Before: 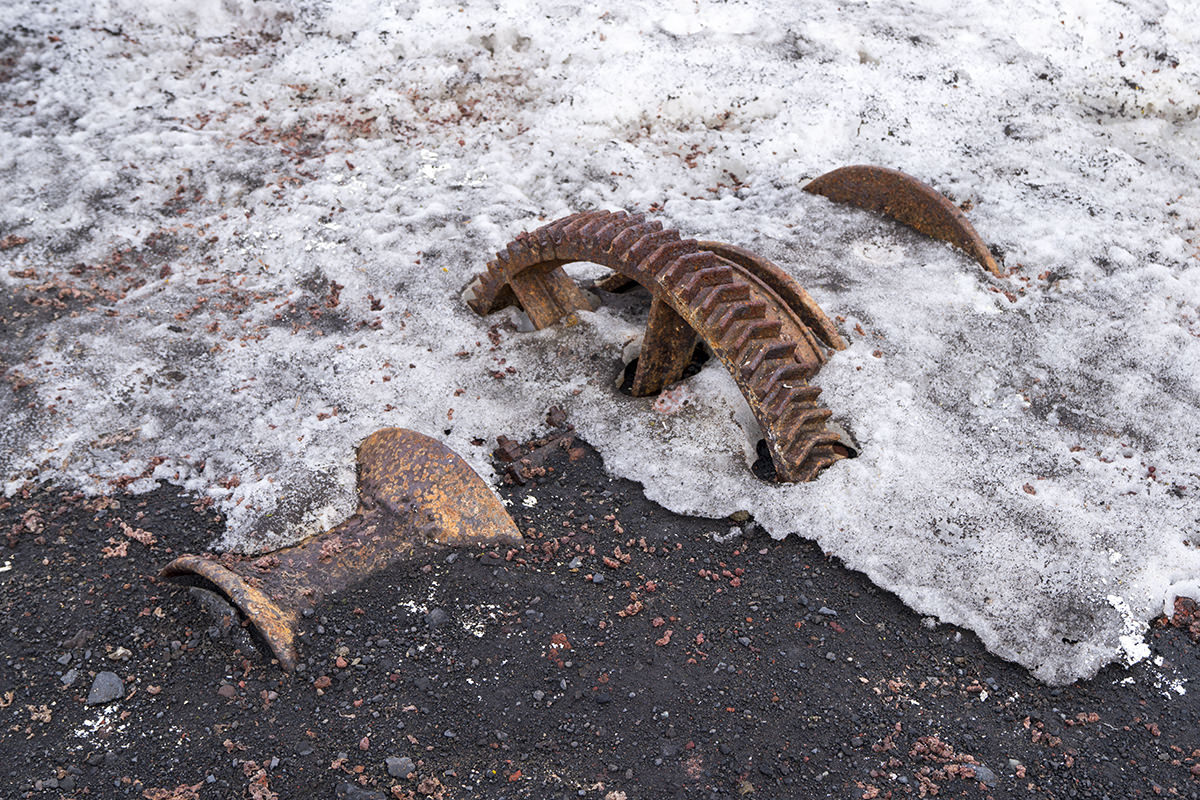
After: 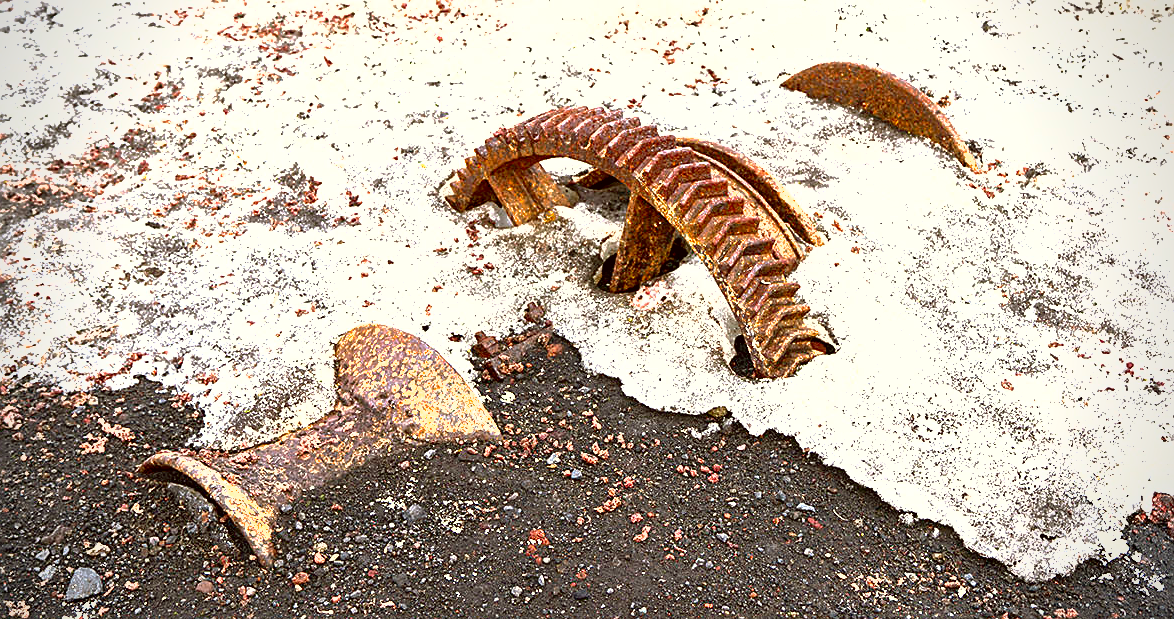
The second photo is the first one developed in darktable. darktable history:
shadows and highlights: on, module defaults
sharpen: on, module defaults
crop and rotate: left 1.85%, top 13%, right 0.312%, bottom 9.621%
vignetting: on, module defaults
exposure: black level correction 0, exposure 1.687 EV, compensate highlight preservation false
color correction: highlights a* -1.57, highlights b* 10.18, shadows a* 0.616, shadows b* 19.08
contrast brightness saturation: contrast 0.099, brightness -0.273, saturation 0.144
